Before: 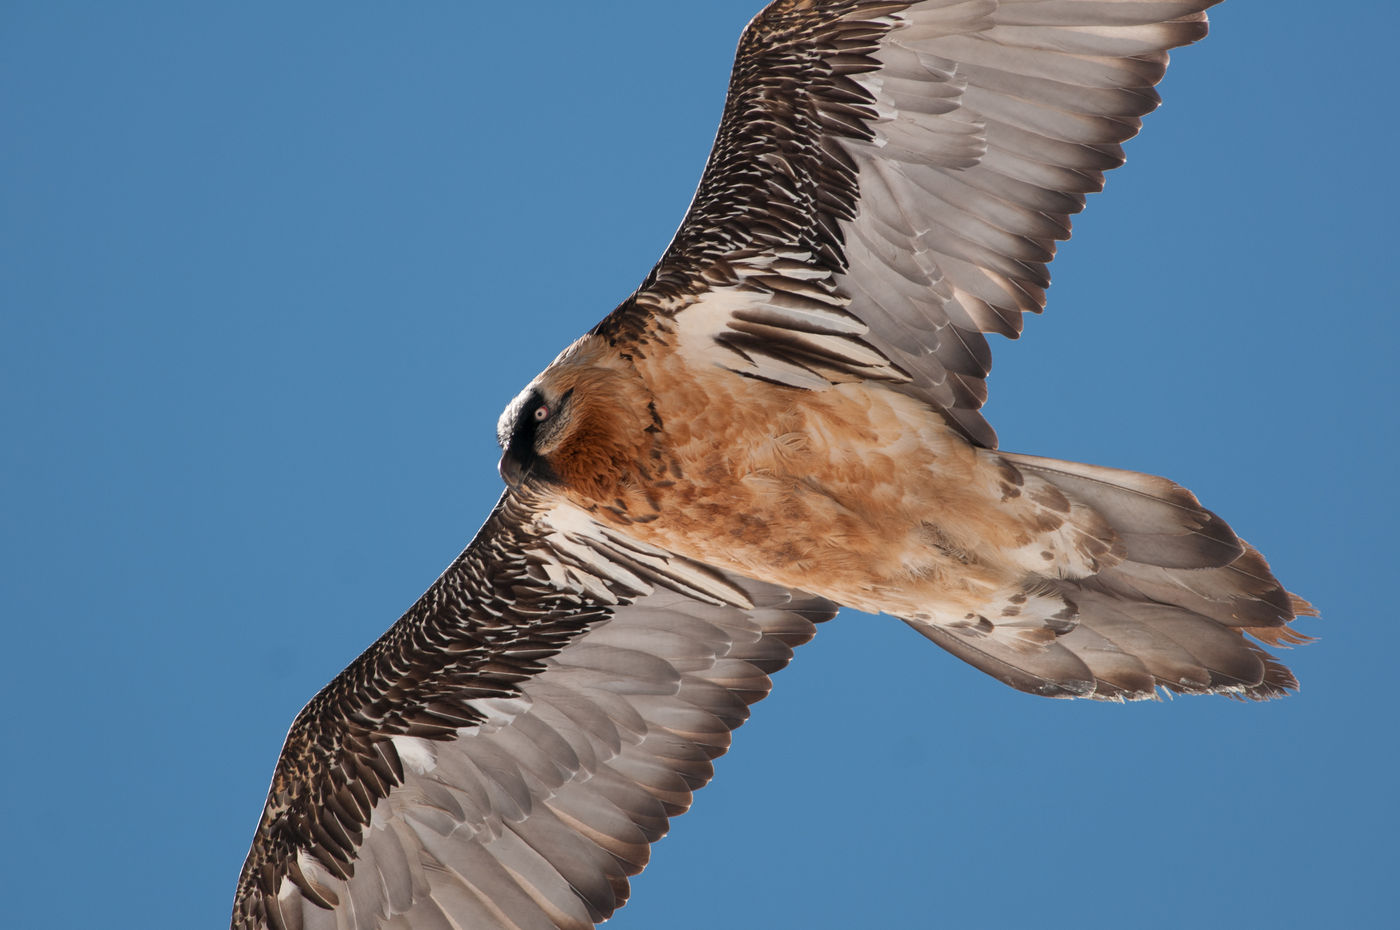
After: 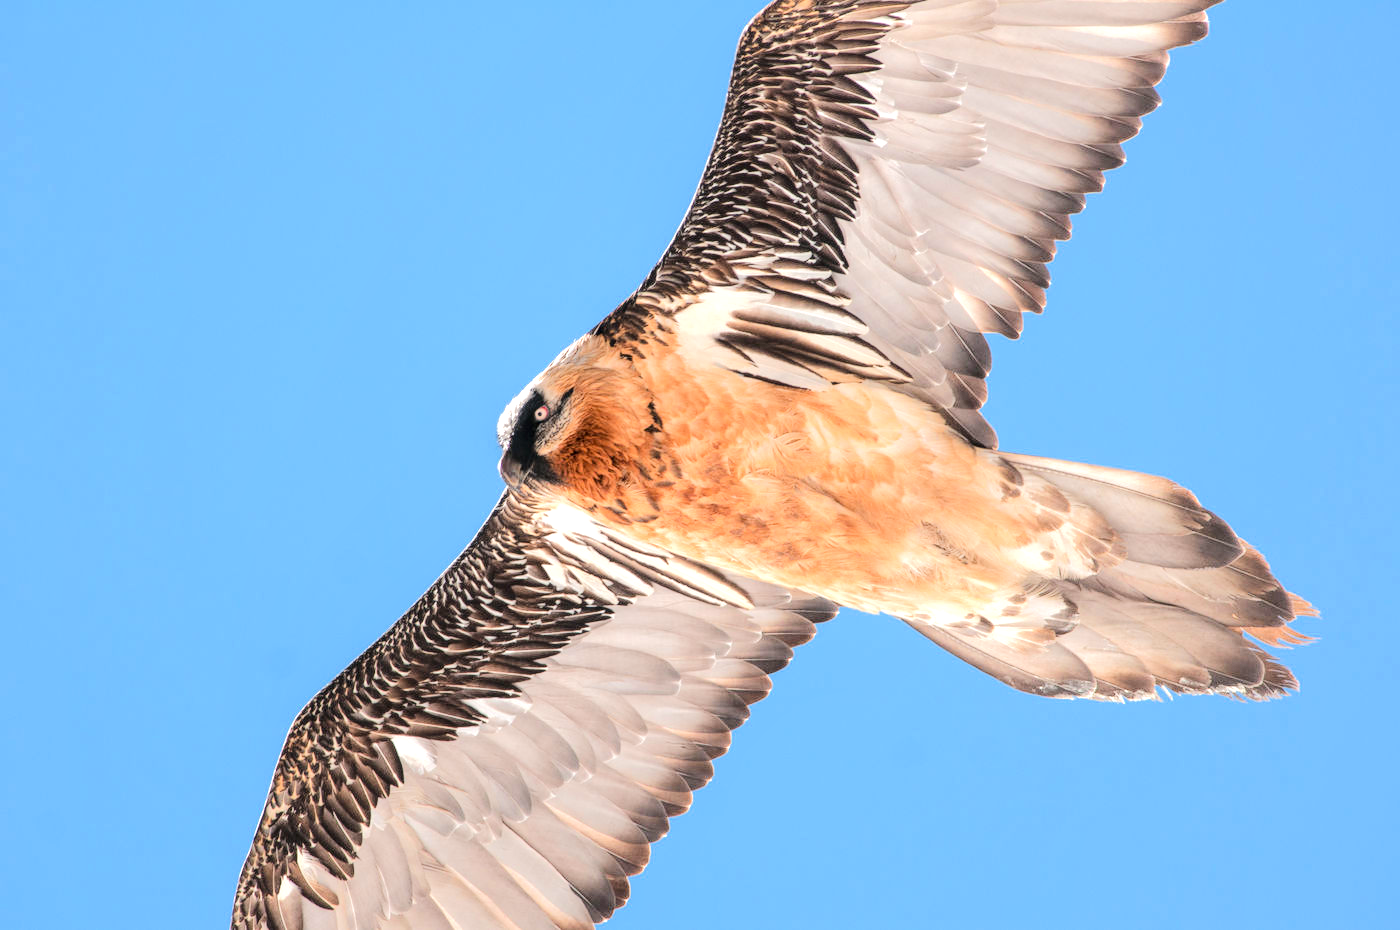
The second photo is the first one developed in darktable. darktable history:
local contrast: on, module defaults
tone equalizer: -7 EV 0.158 EV, -6 EV 0.615 EV, -5 EV 1.13 EV, -4 EV 1.31 EV, -3 EV 1.16 EV, -2 EV 0.6 EV, -1 EV 0.163 EV, edges refinement/feathering 500, mask exposure compensation -1.57 EV, preserve details no
exposure: exposure 0.78 EV, compensate exposure bias true, compensate highlight preservation false
